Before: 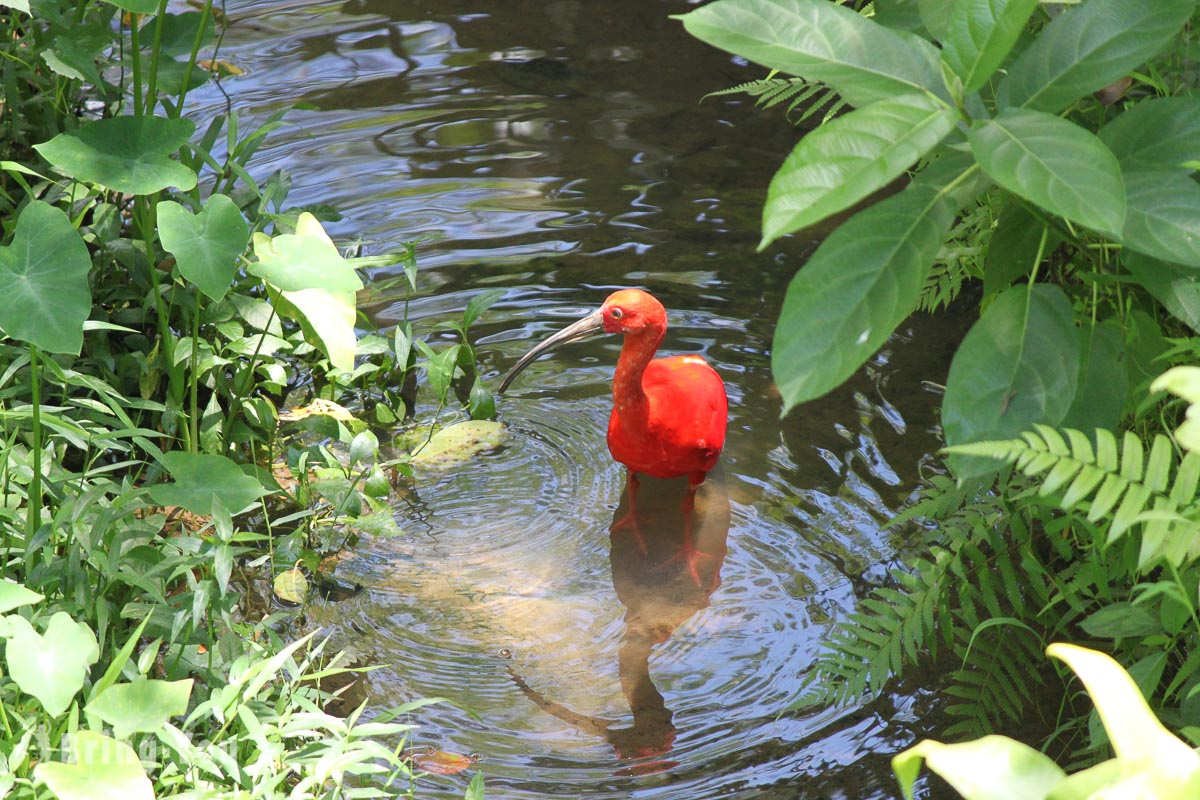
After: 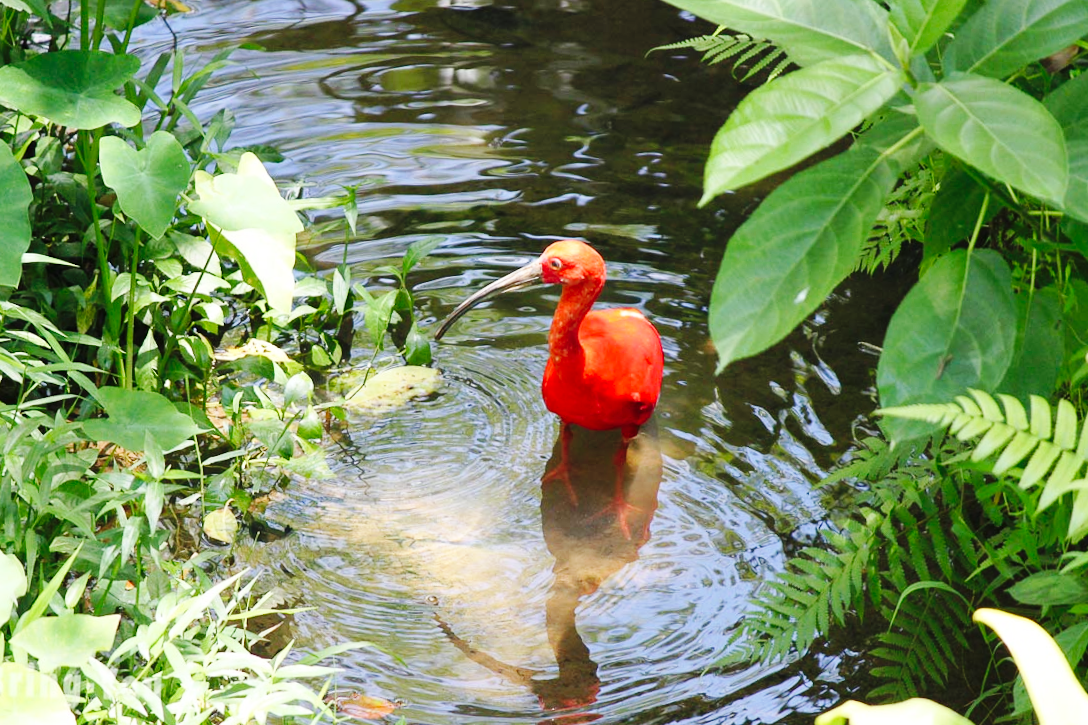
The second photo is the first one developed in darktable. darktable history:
crop and rotate: angle -1.96°, left 3.097%, top 4.154%, right 1.586%, bottom 0.529%
base curve: curves: ch0 [(0, 0) (0.036, 0.025) (0.121, 0.166) (0.206, 0.329) (0.605, 0.79) (1, 1)], preserve colors none
